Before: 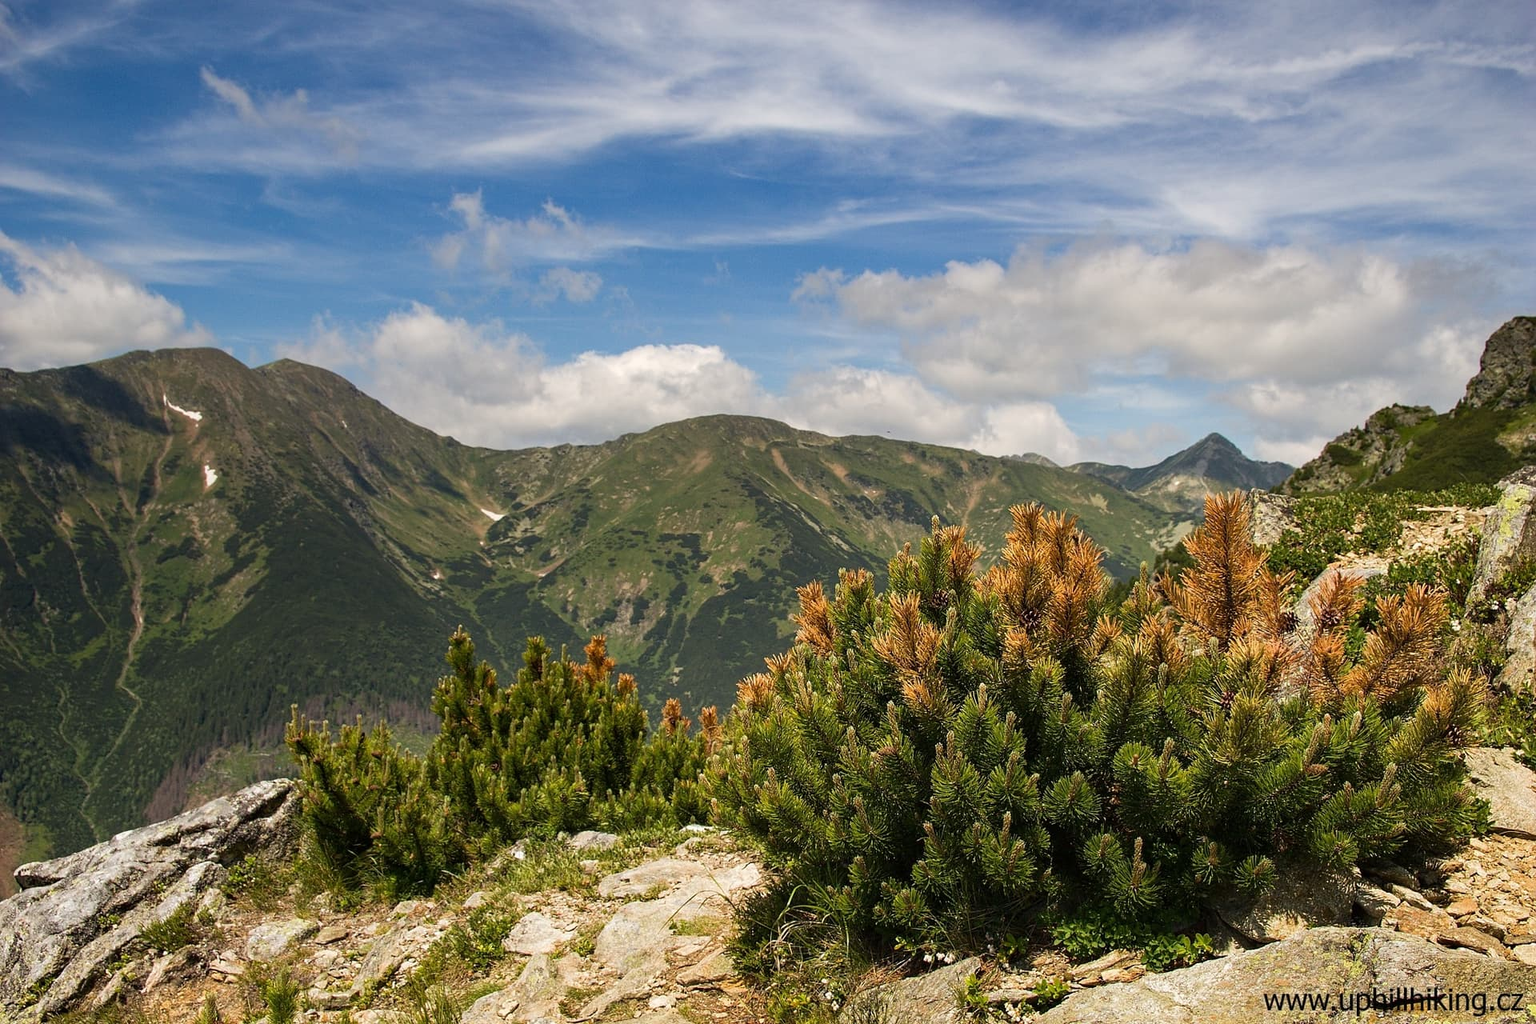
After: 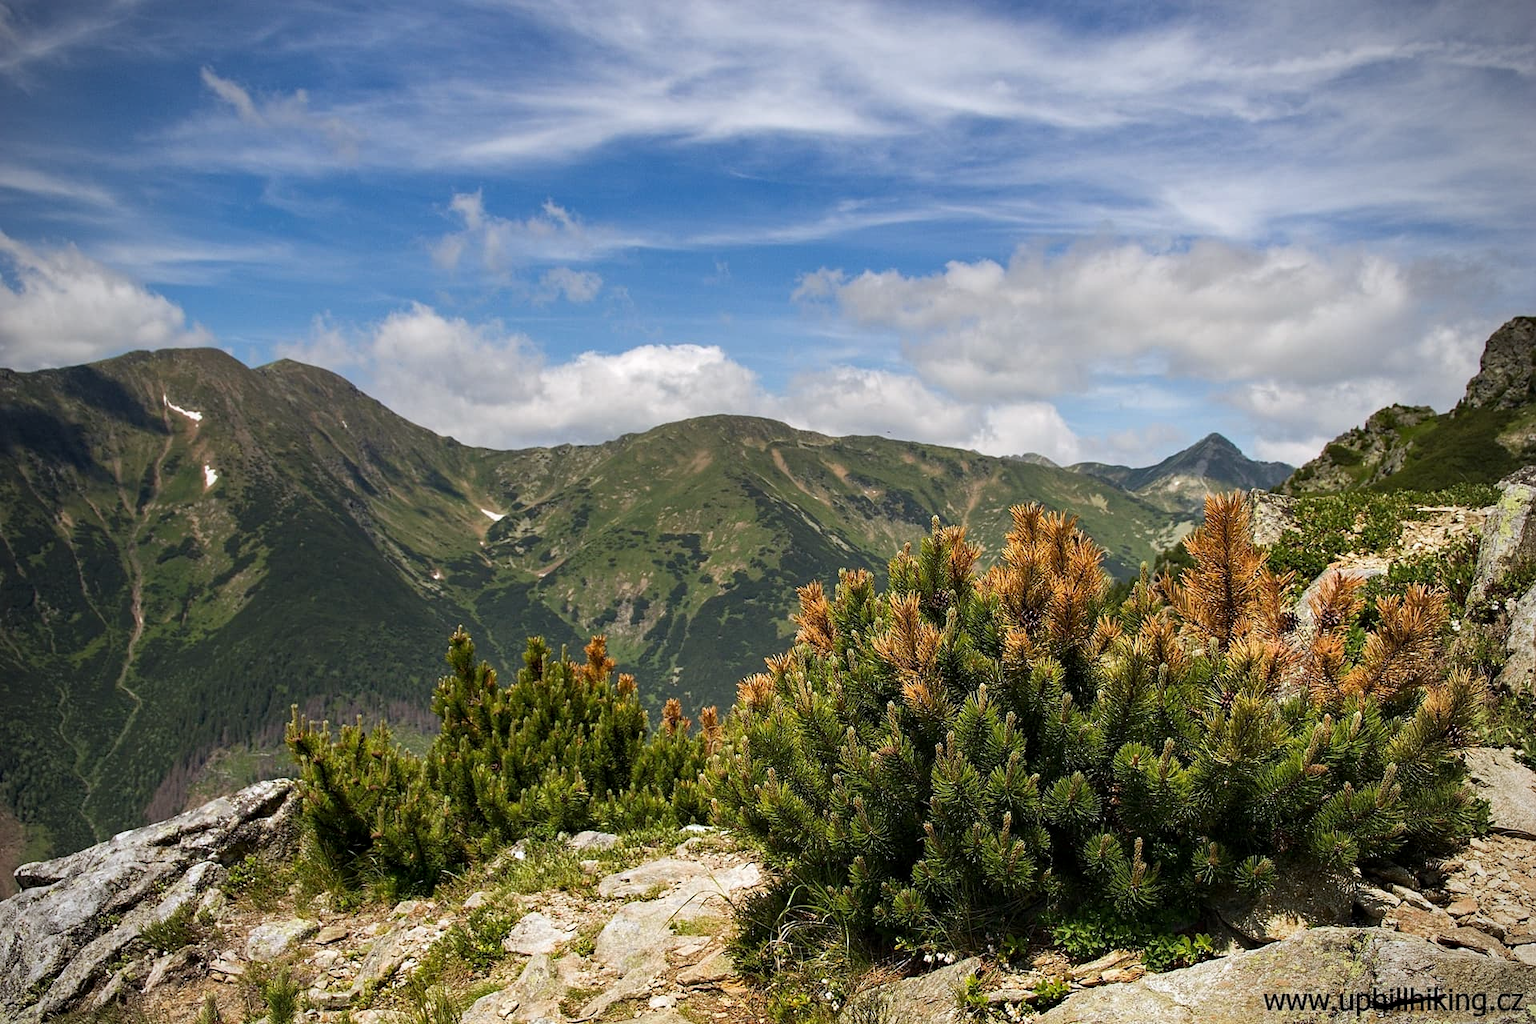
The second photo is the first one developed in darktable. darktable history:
white balance: red 0.974, blue 1.044
vignetting: fall-off radius 60.92%
contrast equalizer: octaves 7, y [[0.6 ×6], [0.55 ×6], [0 ×6], [0 ×6], [0 ×6]], mix 0.15
